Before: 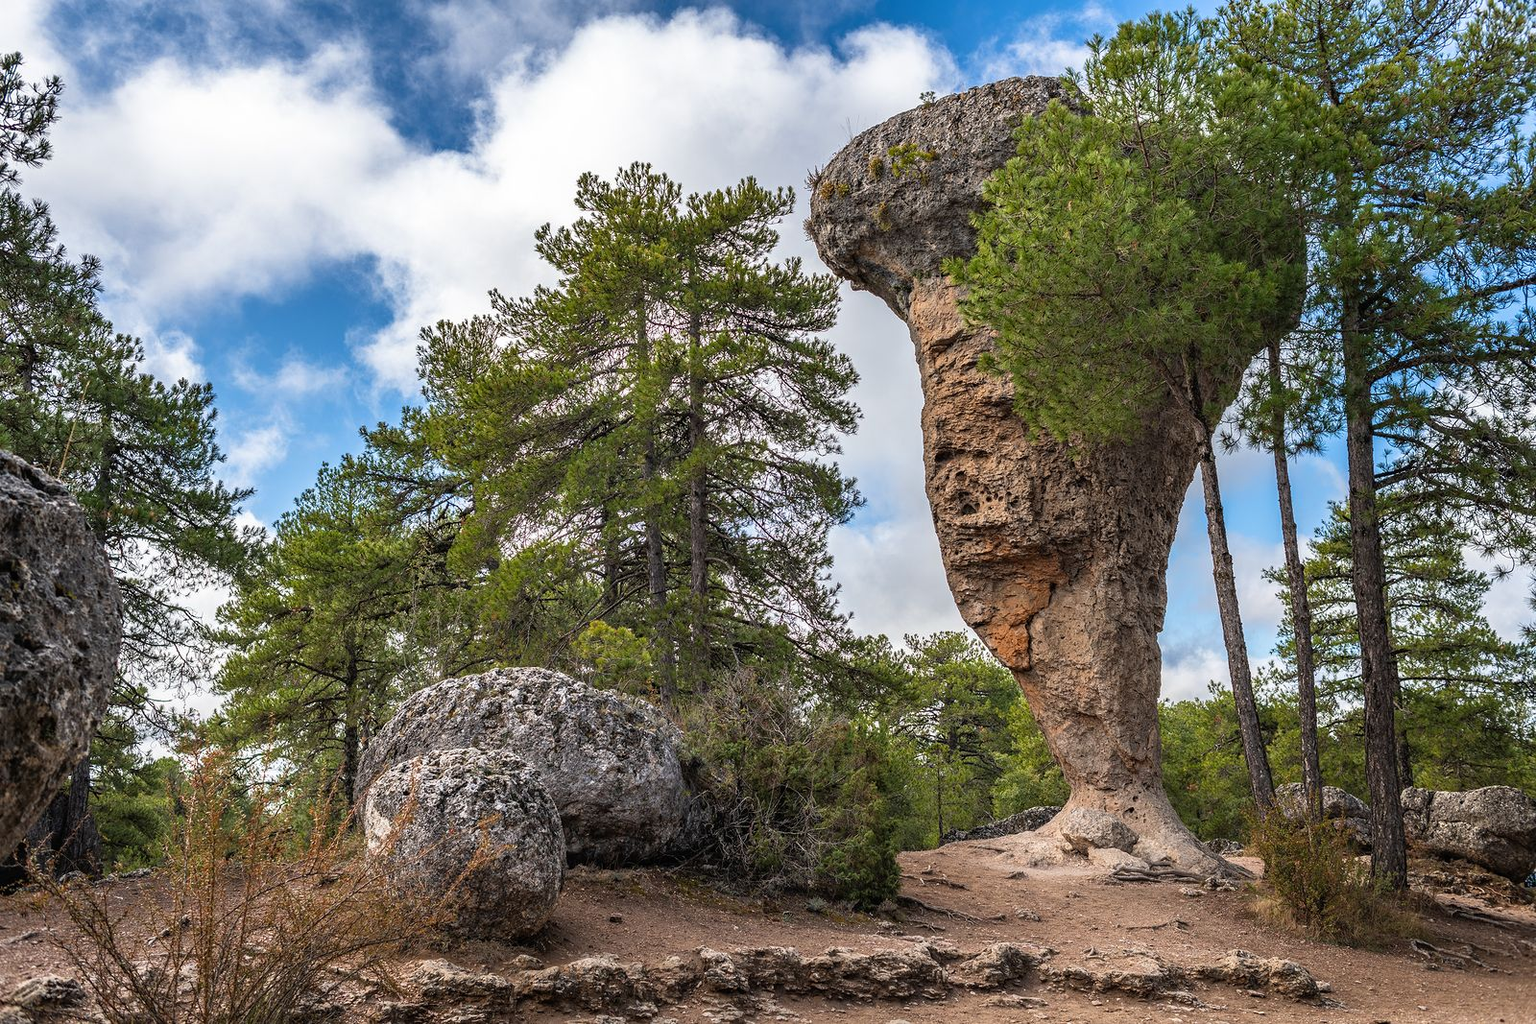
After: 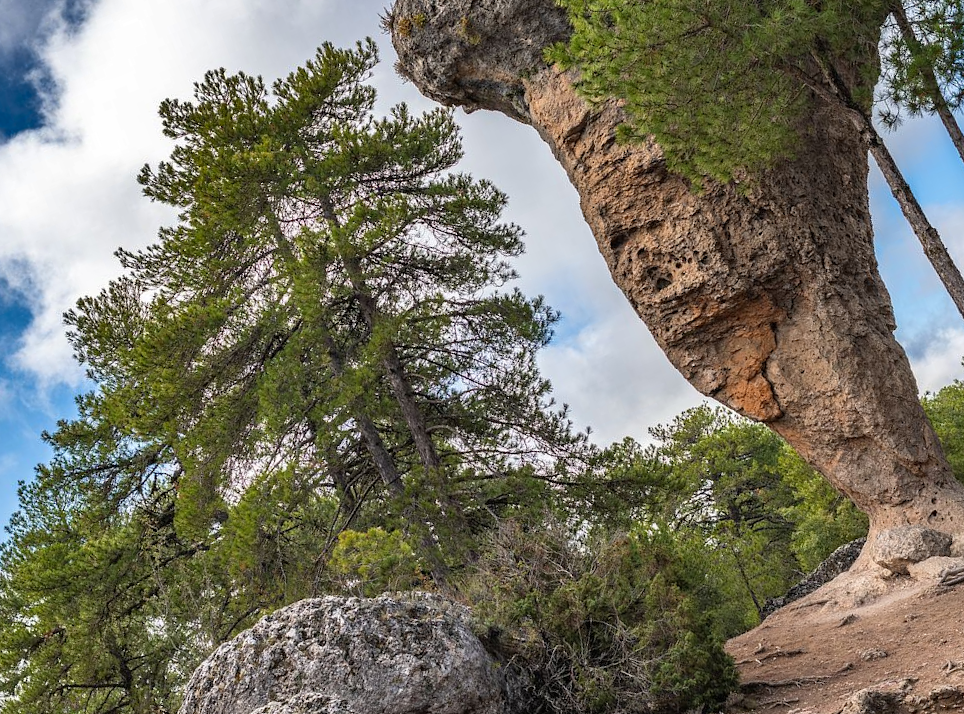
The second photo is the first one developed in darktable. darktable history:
shadows and highlights: radius 116.77, shadows 41.92, highlights -62.05, soften with gaussian
crop and rotate: angle 21.3°, left 6.741%, right 4.246%, bottom 1.11%
